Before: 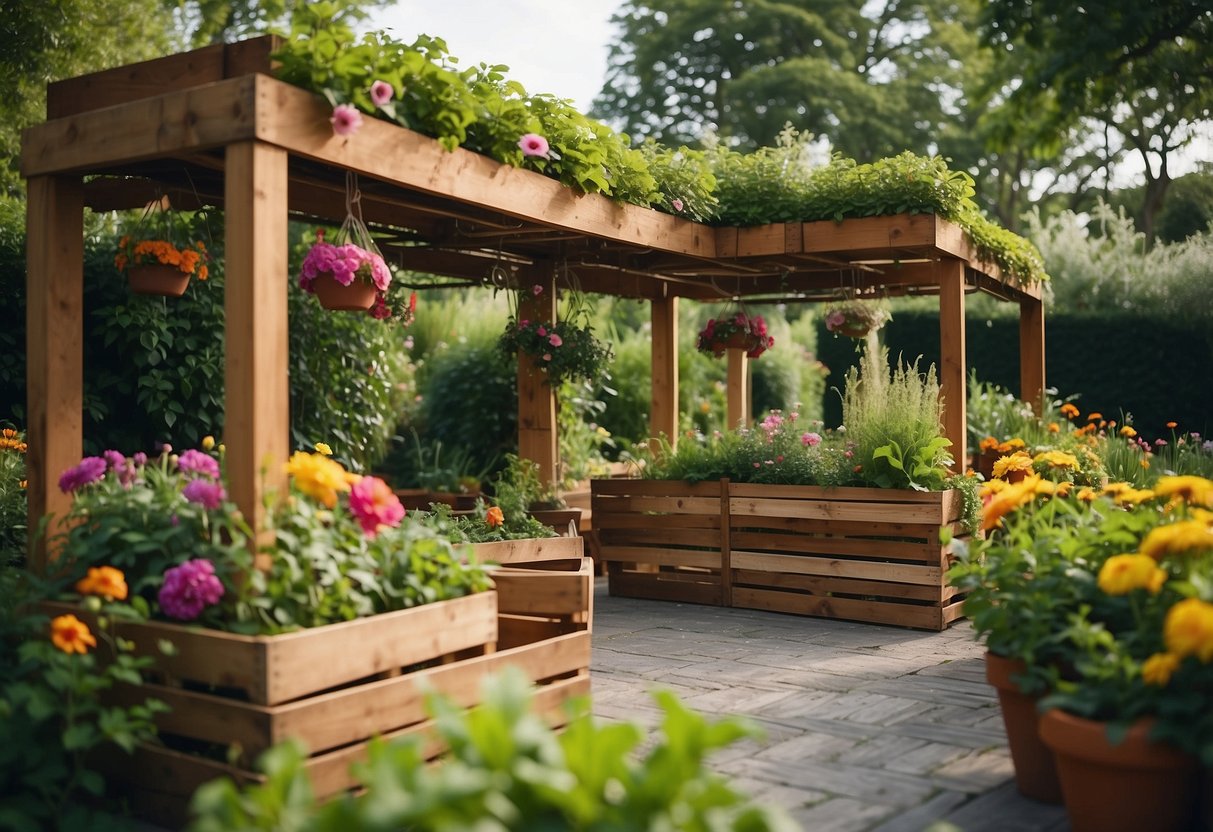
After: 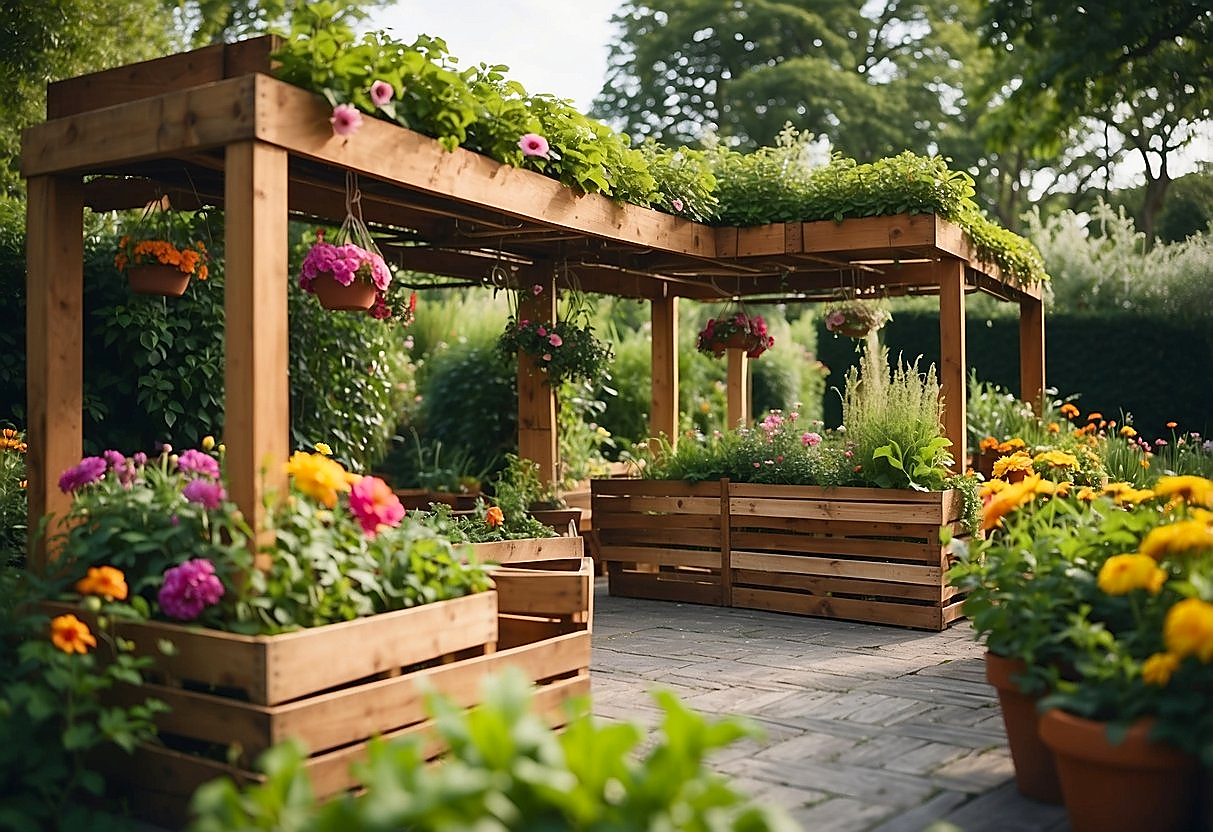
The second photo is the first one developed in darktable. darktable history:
sharpen: radius 1.414, amount 1.243, threshold 0.679
contrast brightness saturation: contrast 0.101, brightness 0.037, saturation 0.087
